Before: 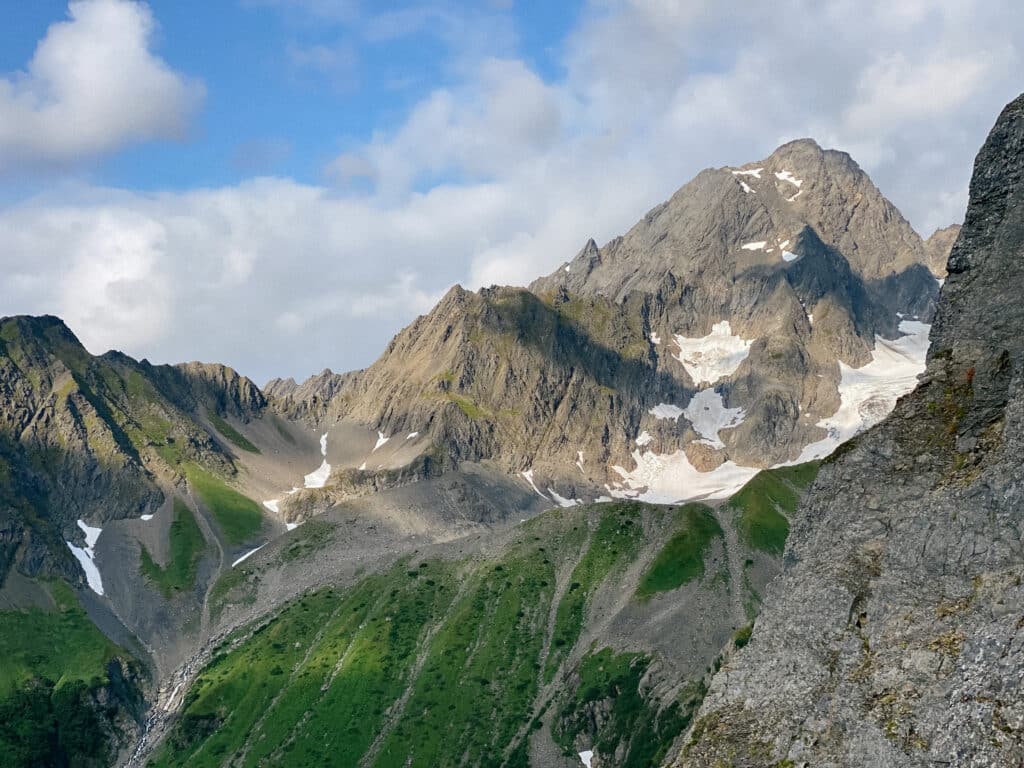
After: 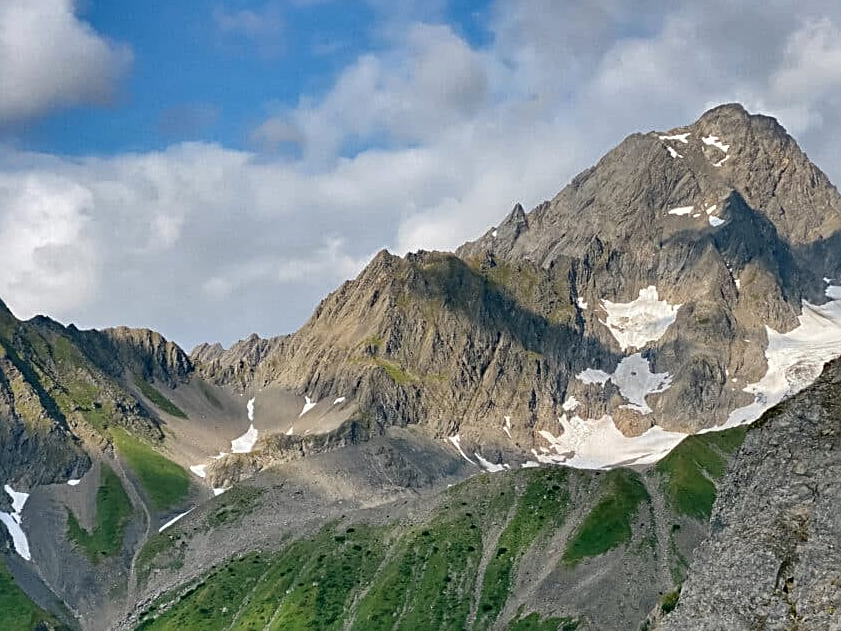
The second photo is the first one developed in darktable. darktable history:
shadows and highlights: radius 108.52, shadows 44.07, highlights -67.8, low approximation 0.01, soften with gaussian
sharpen: radius 2.767
crop and rotate: left 7.196%, top 4.574%, right 10.605%, bottom 13.178%
